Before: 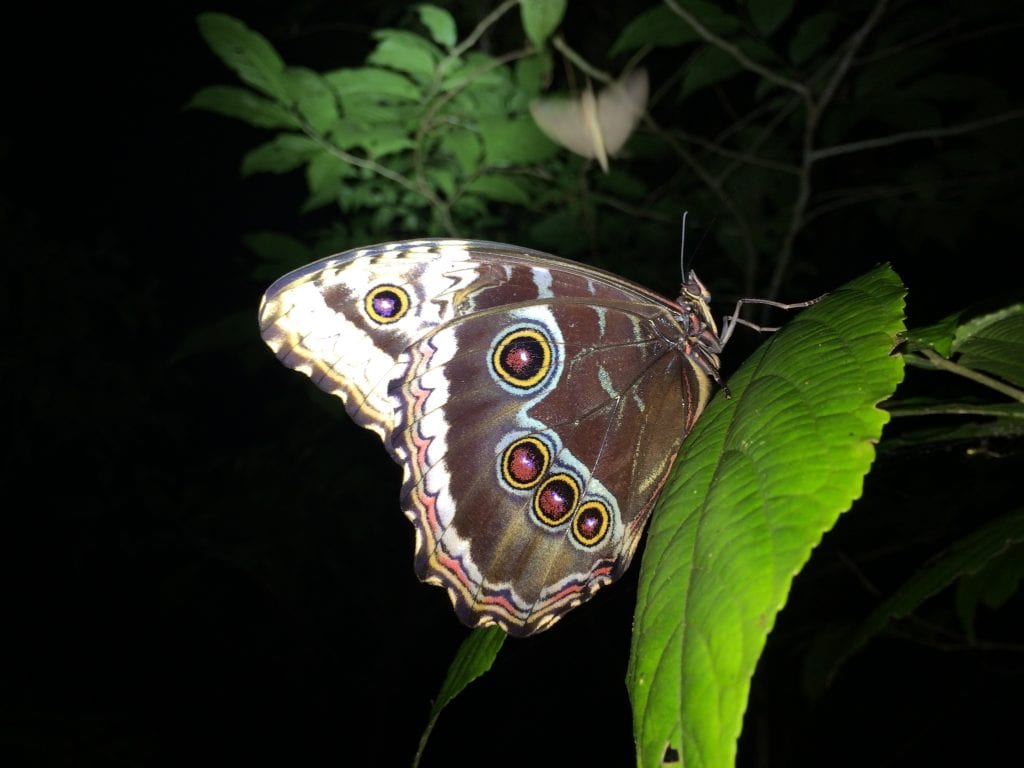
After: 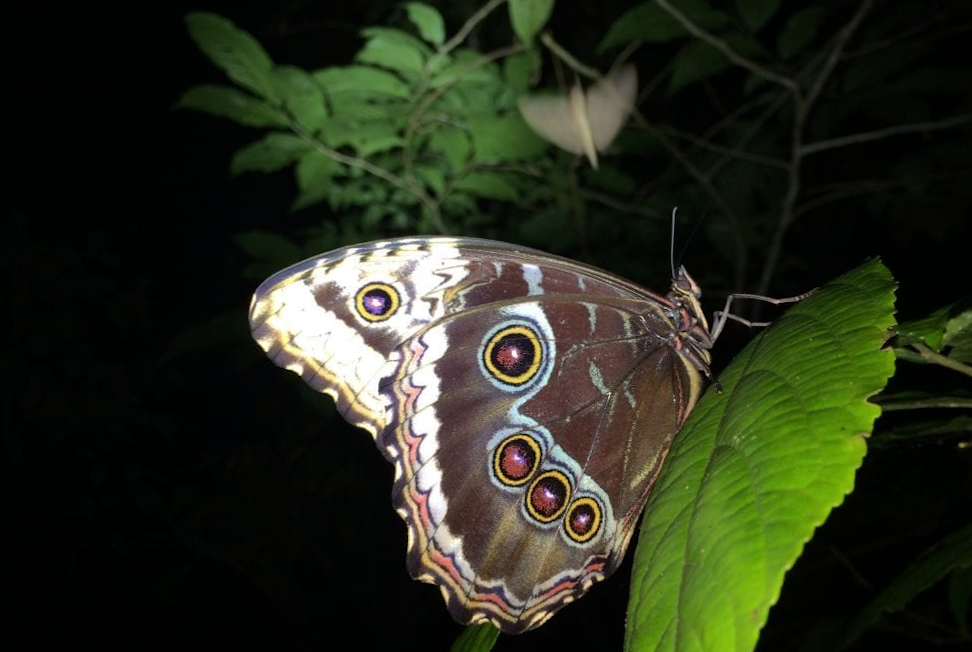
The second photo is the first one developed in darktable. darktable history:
base curve: curves: ch0 [(0, 0) (0.74, 0.67) (1, 1)], preserve colors none
crop and rotate: angle 0.452°, left 0.402%, right 3.612%, bottom 14.114%
